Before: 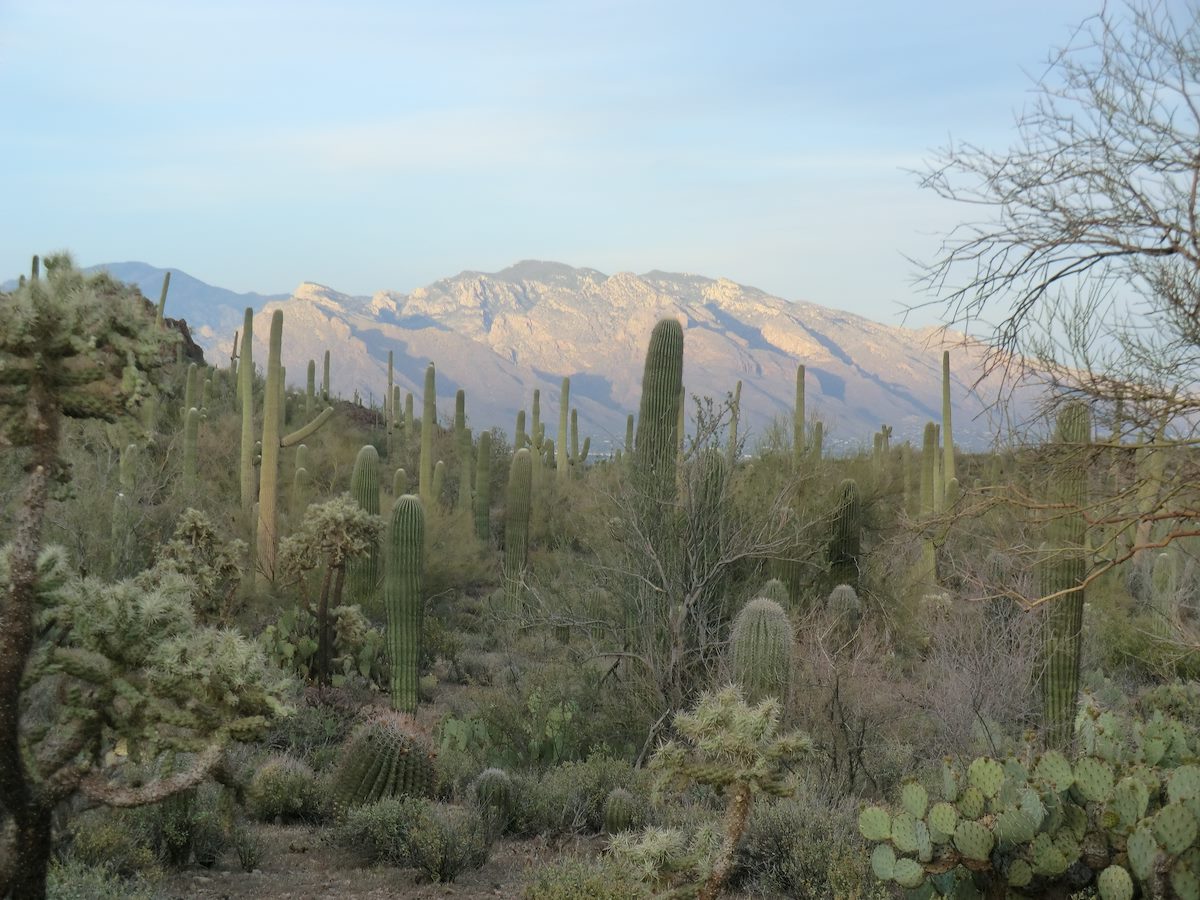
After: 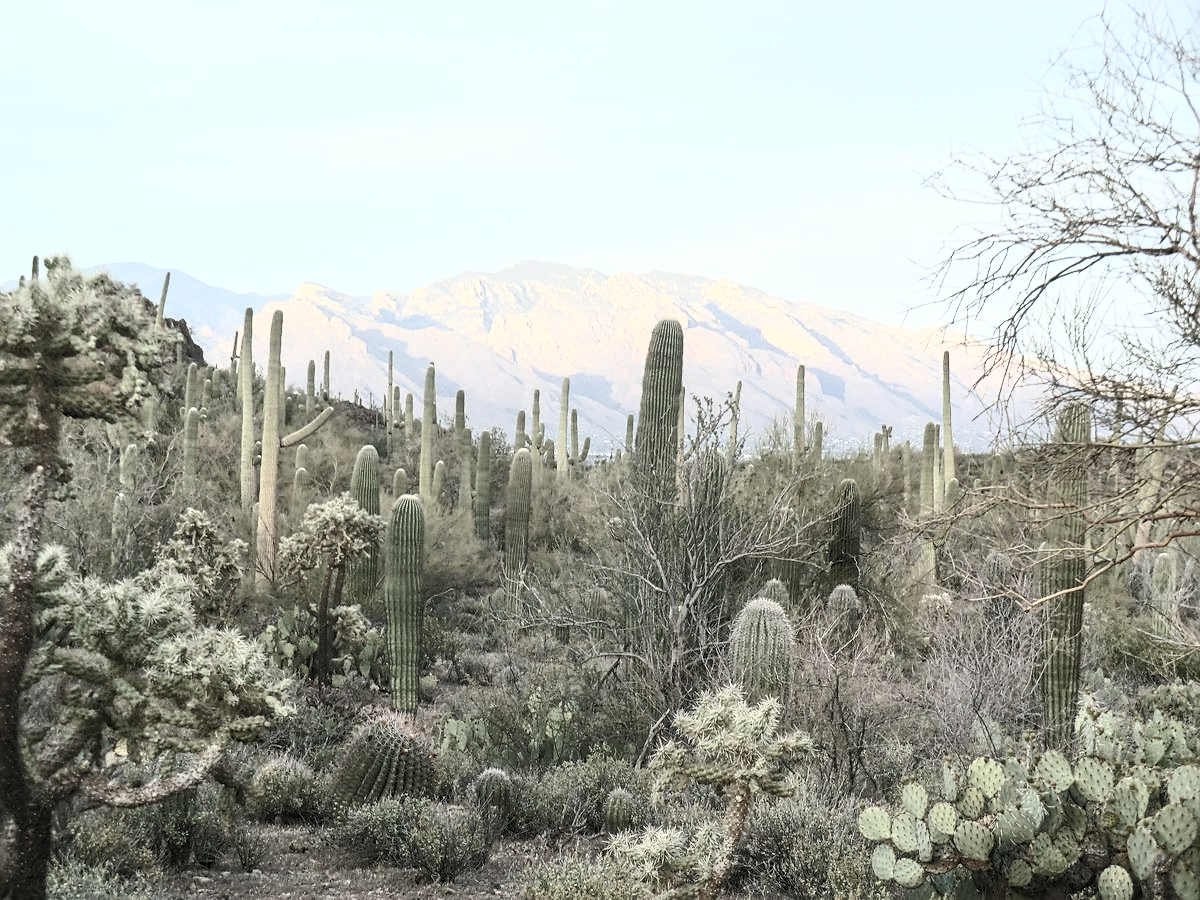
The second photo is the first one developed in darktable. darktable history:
contrast brightness saturation: contrast 0.57, brightness 0.57, saturation -0.34
tone equalizer: on, module defaults
sharpen: radius 1.967
local contrast: on, module defaults
